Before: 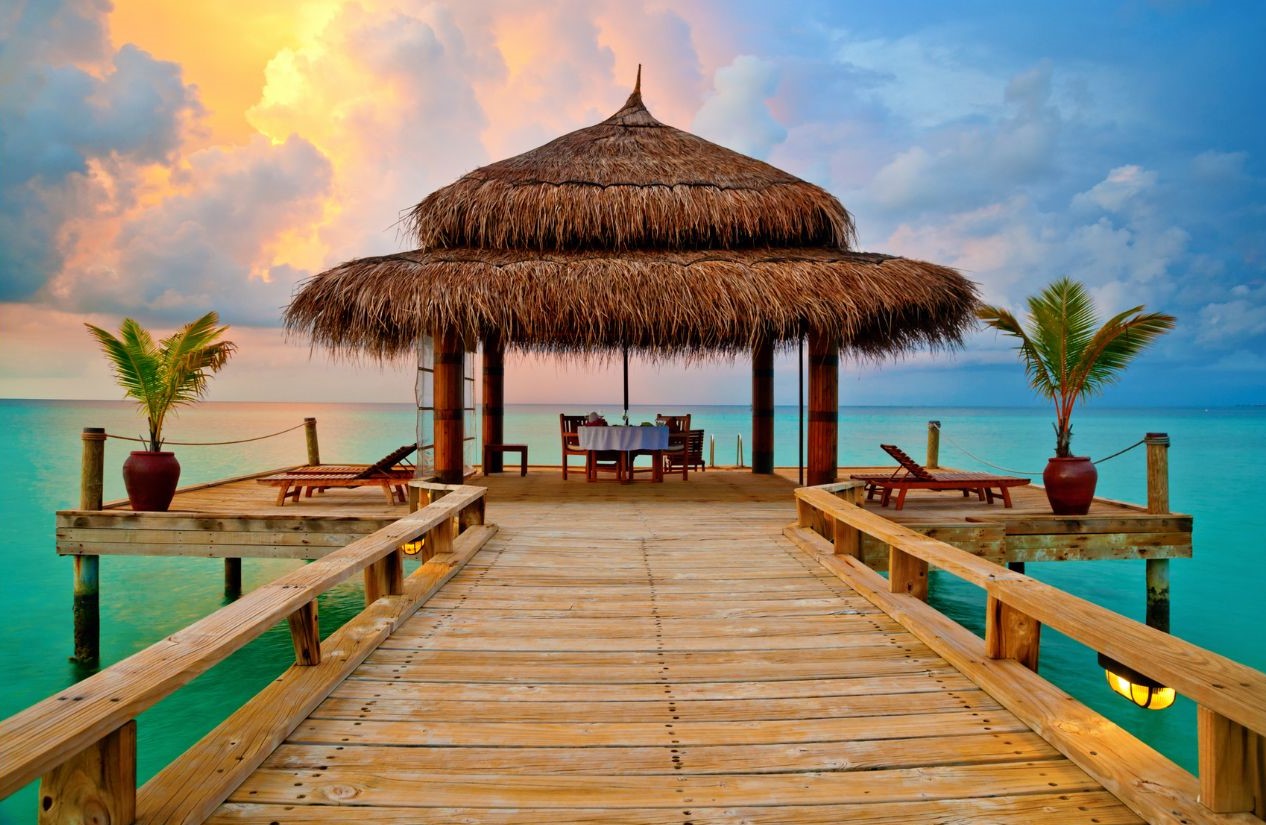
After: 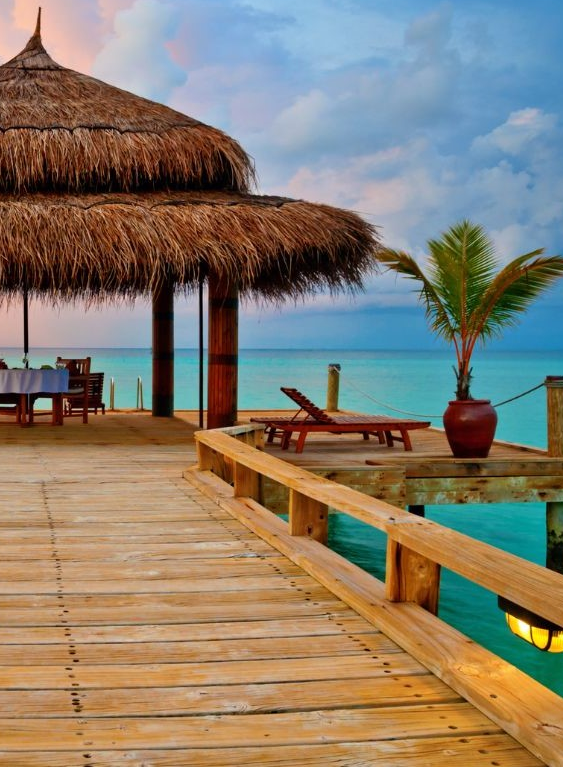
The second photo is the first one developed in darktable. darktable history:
crop: left 47.425%, top 6.929%, right 8.042%
